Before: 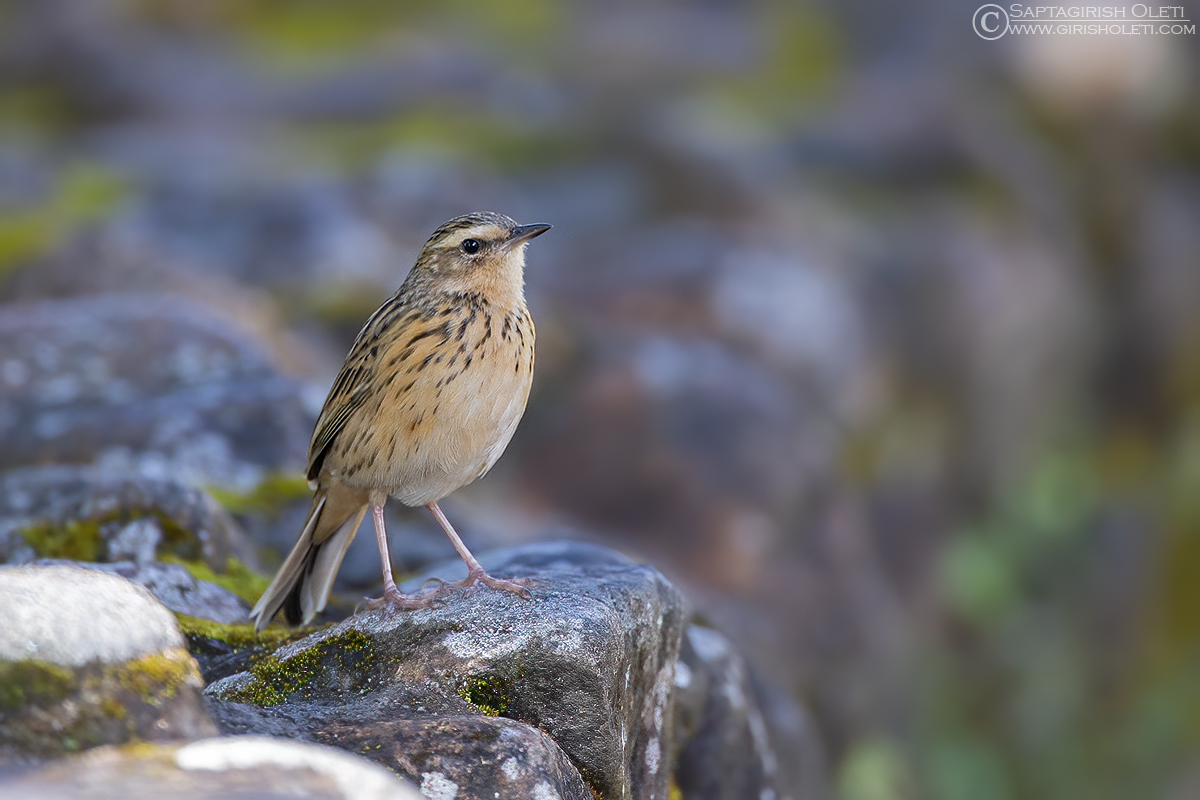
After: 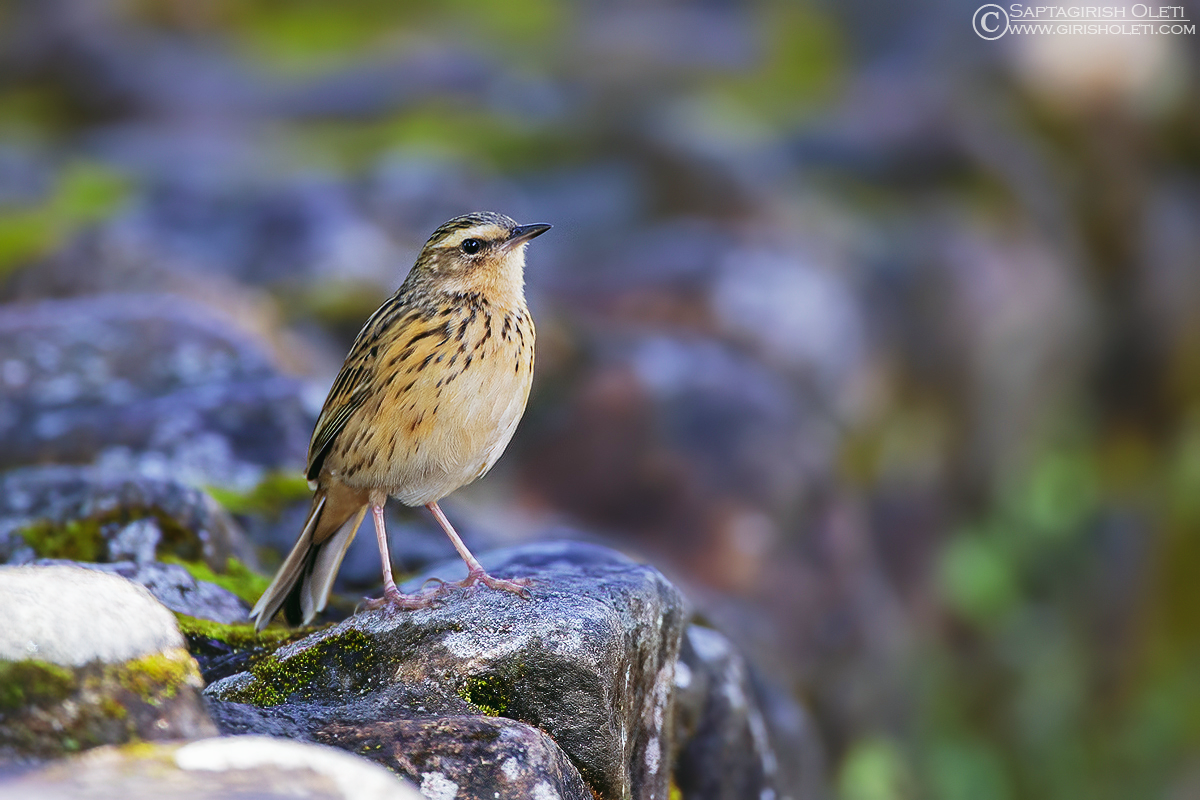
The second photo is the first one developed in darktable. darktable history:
tone curve: curves: ch0 [(0, 0) (0.003, 0.025) (0.011, 0.025) (0.025, 0.025) (0.044, 0.026) (0.069, 0.033) (0.1, 0.053) (0.136, 0.078) (0.177, 0.108) (0.224, 0.153) (0.277, 0.213) (0.335, 0.286) (0.399, 0.372) (0.468, 0.467) (0.543, 0.565) (0.623, 0.675) (0.709, 0.775) (0.801, 0.863) (0.898, 0.936) (1, 1)], preserve colors none
color look up table: target L [93.11, 92.42, 89.63, 85.12, 84.13, 77.59, 72.28, 70.69, 69.29, 55.62, 46.47, 47.23, 27.68, 200.09, 89.66, 90.83, 83.61, 75.1, 65.86, 66.34, 58.96, 59, 52.21, 54.6, 51.41, 38.23, 30.31, 35.36, 15.55, 3.71, 88.64, 76.15, 57.46, 57.88, 48.82, 48.66, 49.49, 52.04, 46.12, 36.32, 37.37, 22, 21.25, 22.72, 69.62, 68.22, 64.6, 53.32, 42.24], target a [-20.29, -37.56, -45.8, -70.01, -81.04, -69.62, -40.42, -54.58, -27.62, -18.66, -26.82, -36.03, -20.44, 0, -6.32, -21, 5.913, 27.92, 30.08, 2.202, 52.66, 47.52, 64.64, 32.42, 60.02, 0.378, 7.614, 44.47, 28.49, -11.21, 5.149, 41.41, 65.91, 77.04, 14.66, 35.95, 28.71, 63.71, 58.41, 46.09, 52.25, 16.79, 35.32, 38.25, -28.96, -3.921, -7.417, -8.78, -4.269], target b [28.41, 83.59, 1.888, 23.79, 71.64, 64.06, 50.83, 39.17, 56.37, 29.3, 4.263, 36, 26.43, 0, 50.85, 82.25, 3.267, 9.384, 44.69, 50.9, 14.88, 52.63, 53.5, 49.41, 42.34, 35.22, 14.68, 19.51, 17.11, 5.722, -14.03, -33.59, -19.62, -55.85, -73.66, -44.61, -1.046, 3.06, -19.97, -94.04, -55.75, -35.27, -11.83, -58.49, -30.78, -11.56, -49.69, -38.62, -13.34], num patches 49
